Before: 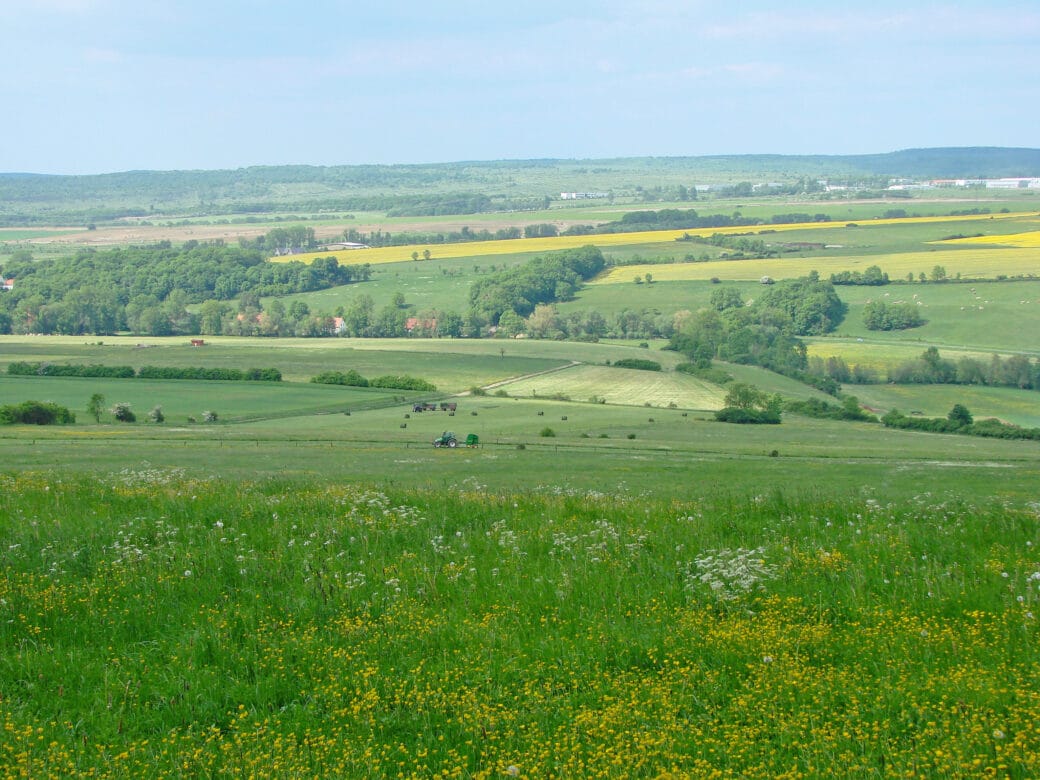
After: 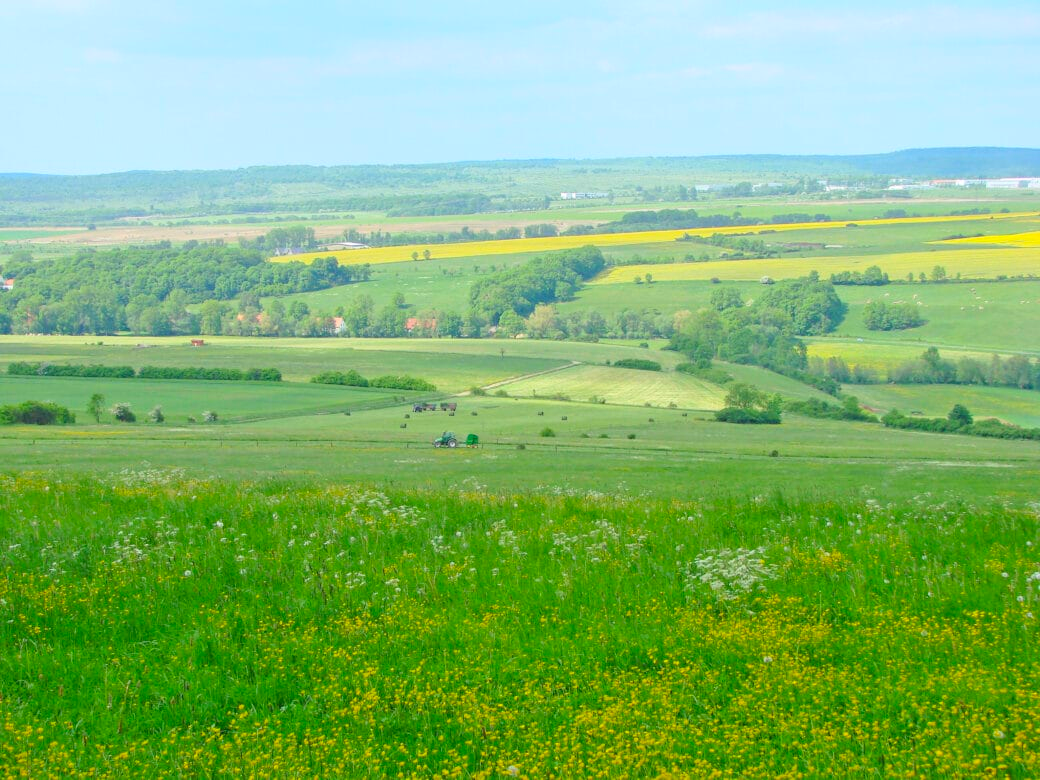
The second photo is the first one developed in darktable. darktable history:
contrast brightness saturation: contrast 0.065, brightness 0.17, saturation 0.409
